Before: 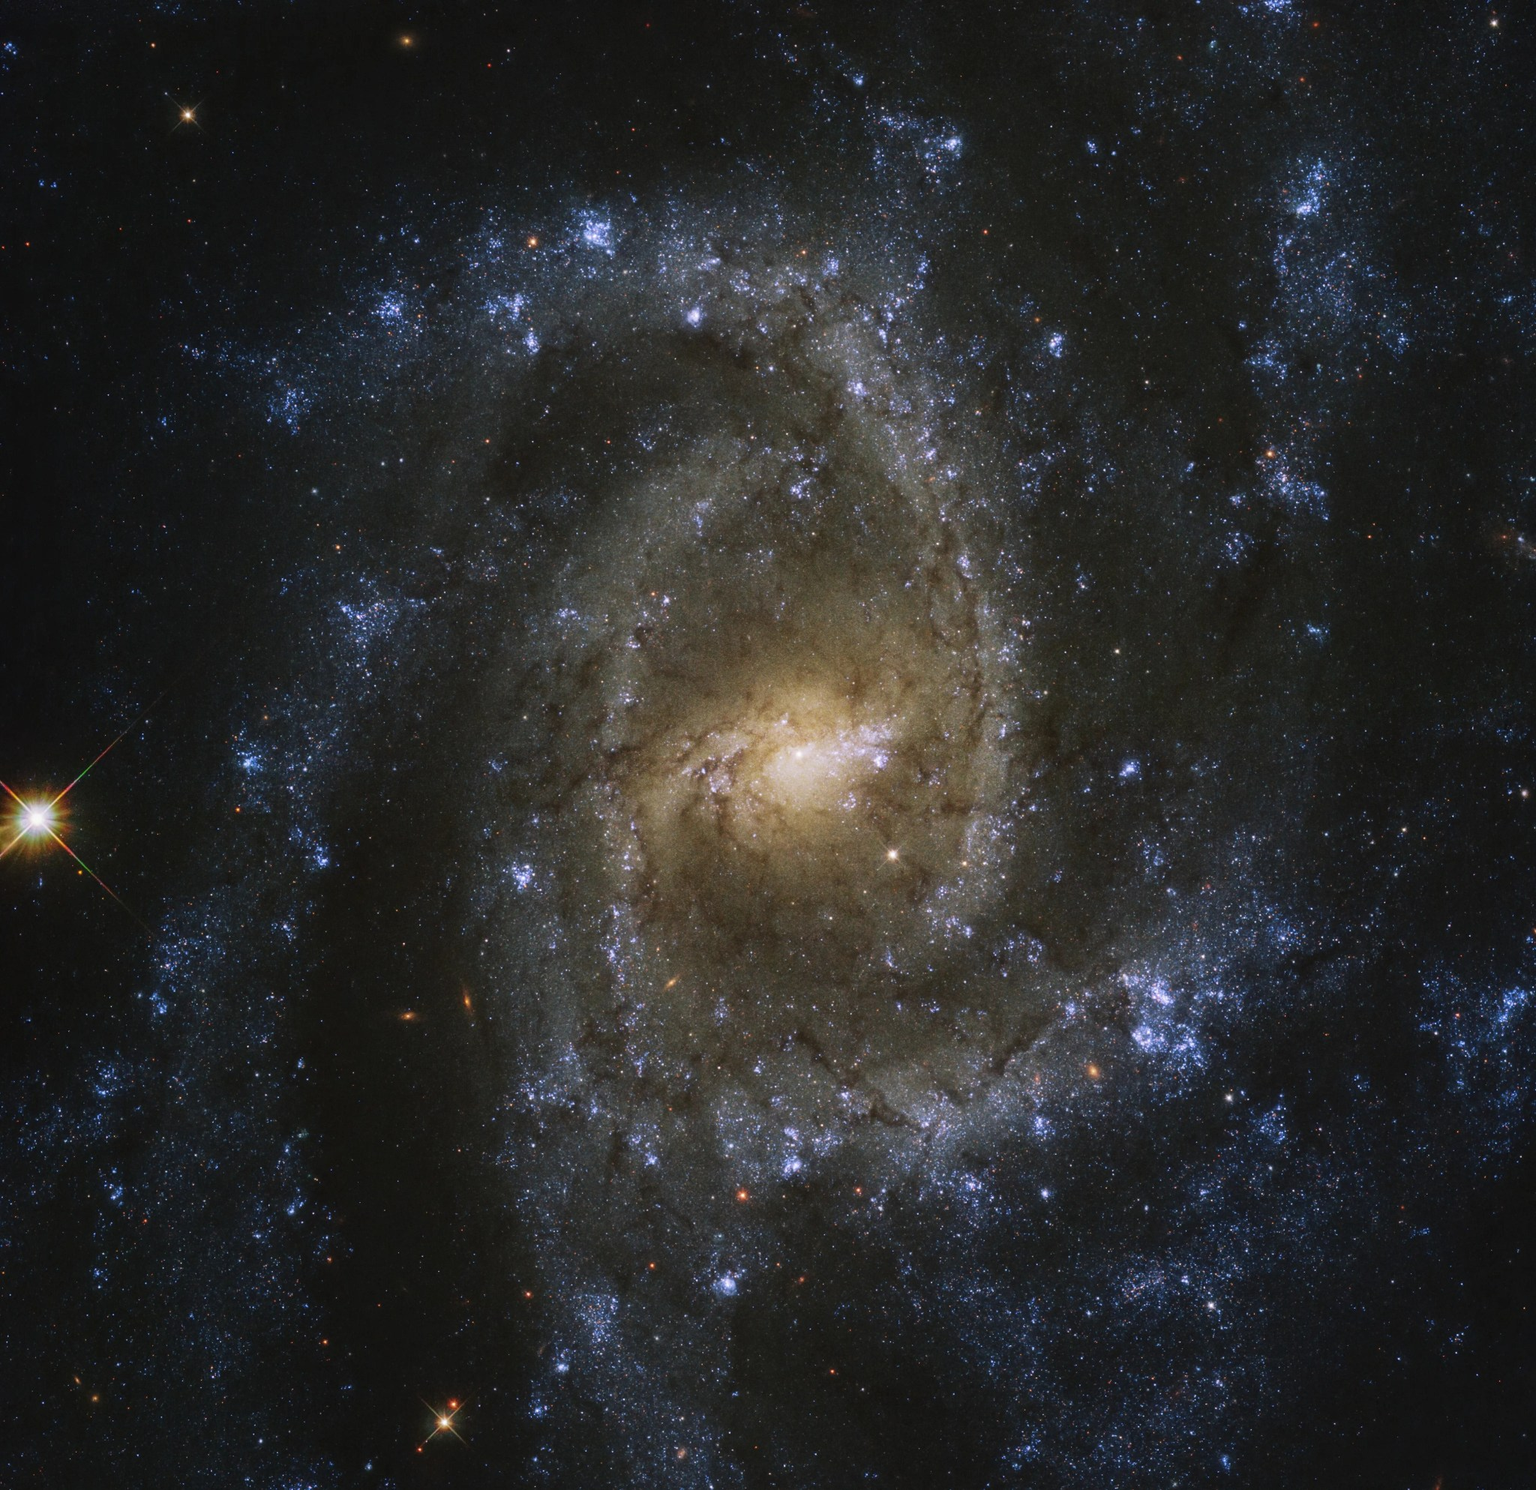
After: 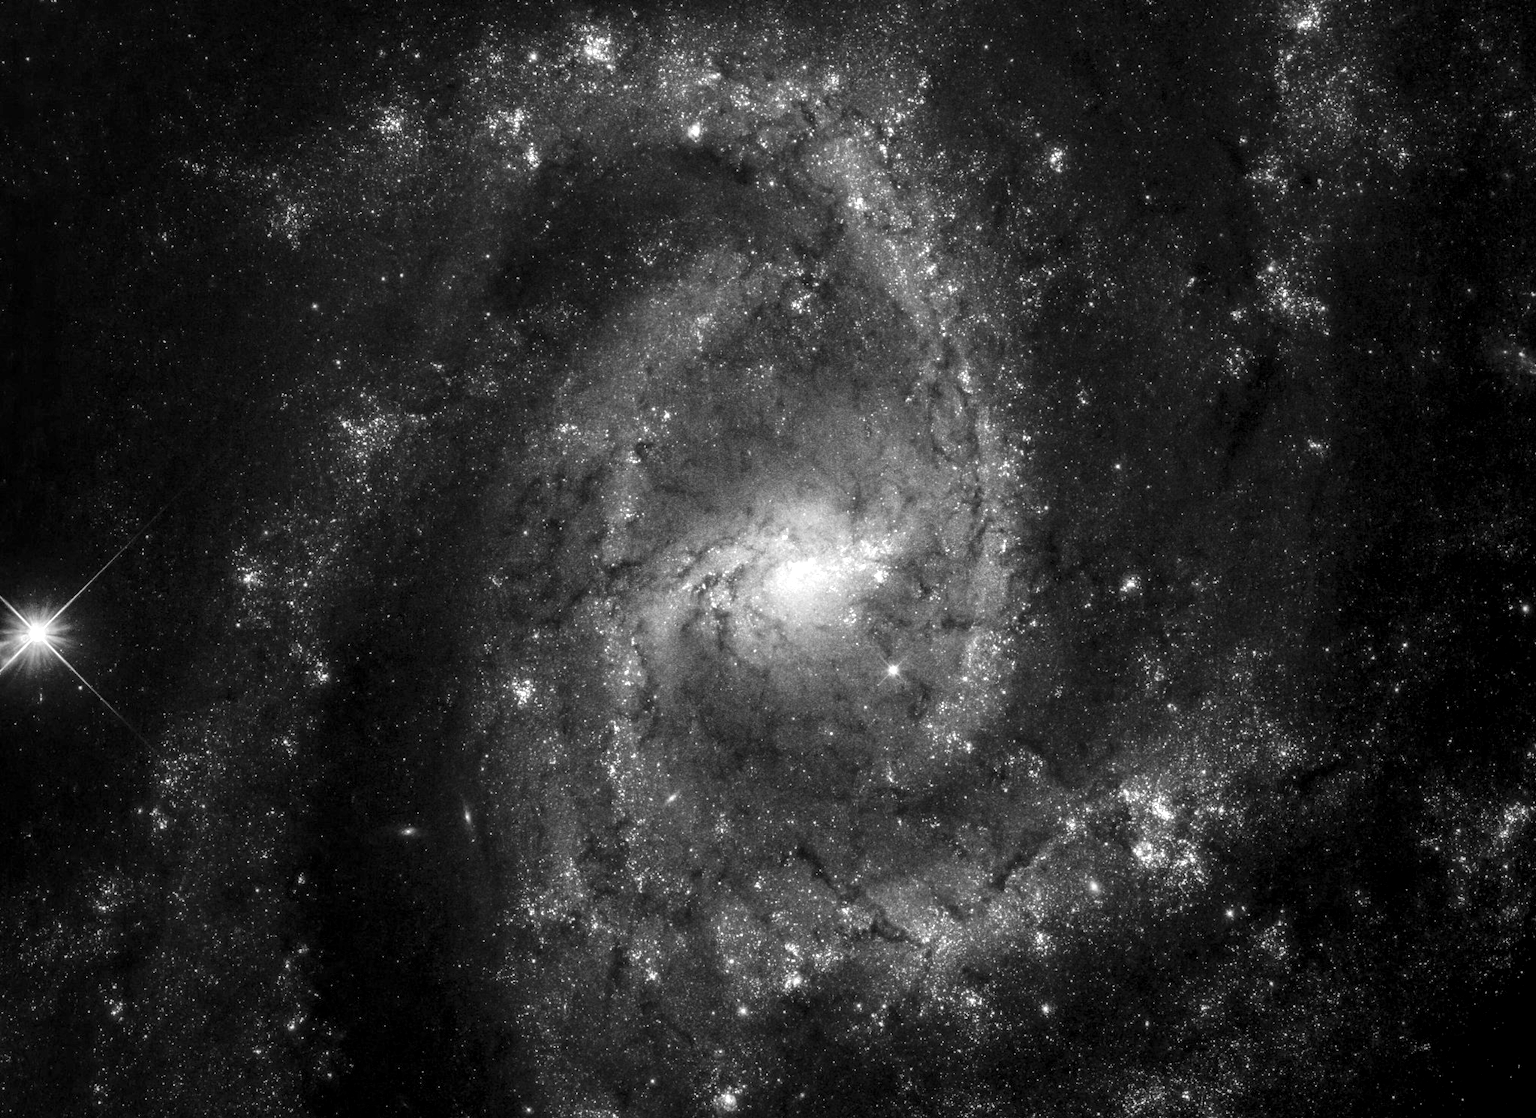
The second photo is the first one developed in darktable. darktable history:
tone curve: curves: ch0 [(0, 0) (0.568, 0.517) (0.8, 0.717) (1, 1)]
local contrast: highlights 19%, detail 186%
monochrome: on, module defaults
crop and rotate: top 12.5%, bottom 12.5%
white balance: red 1.138, green 0.996, blue 0.812
